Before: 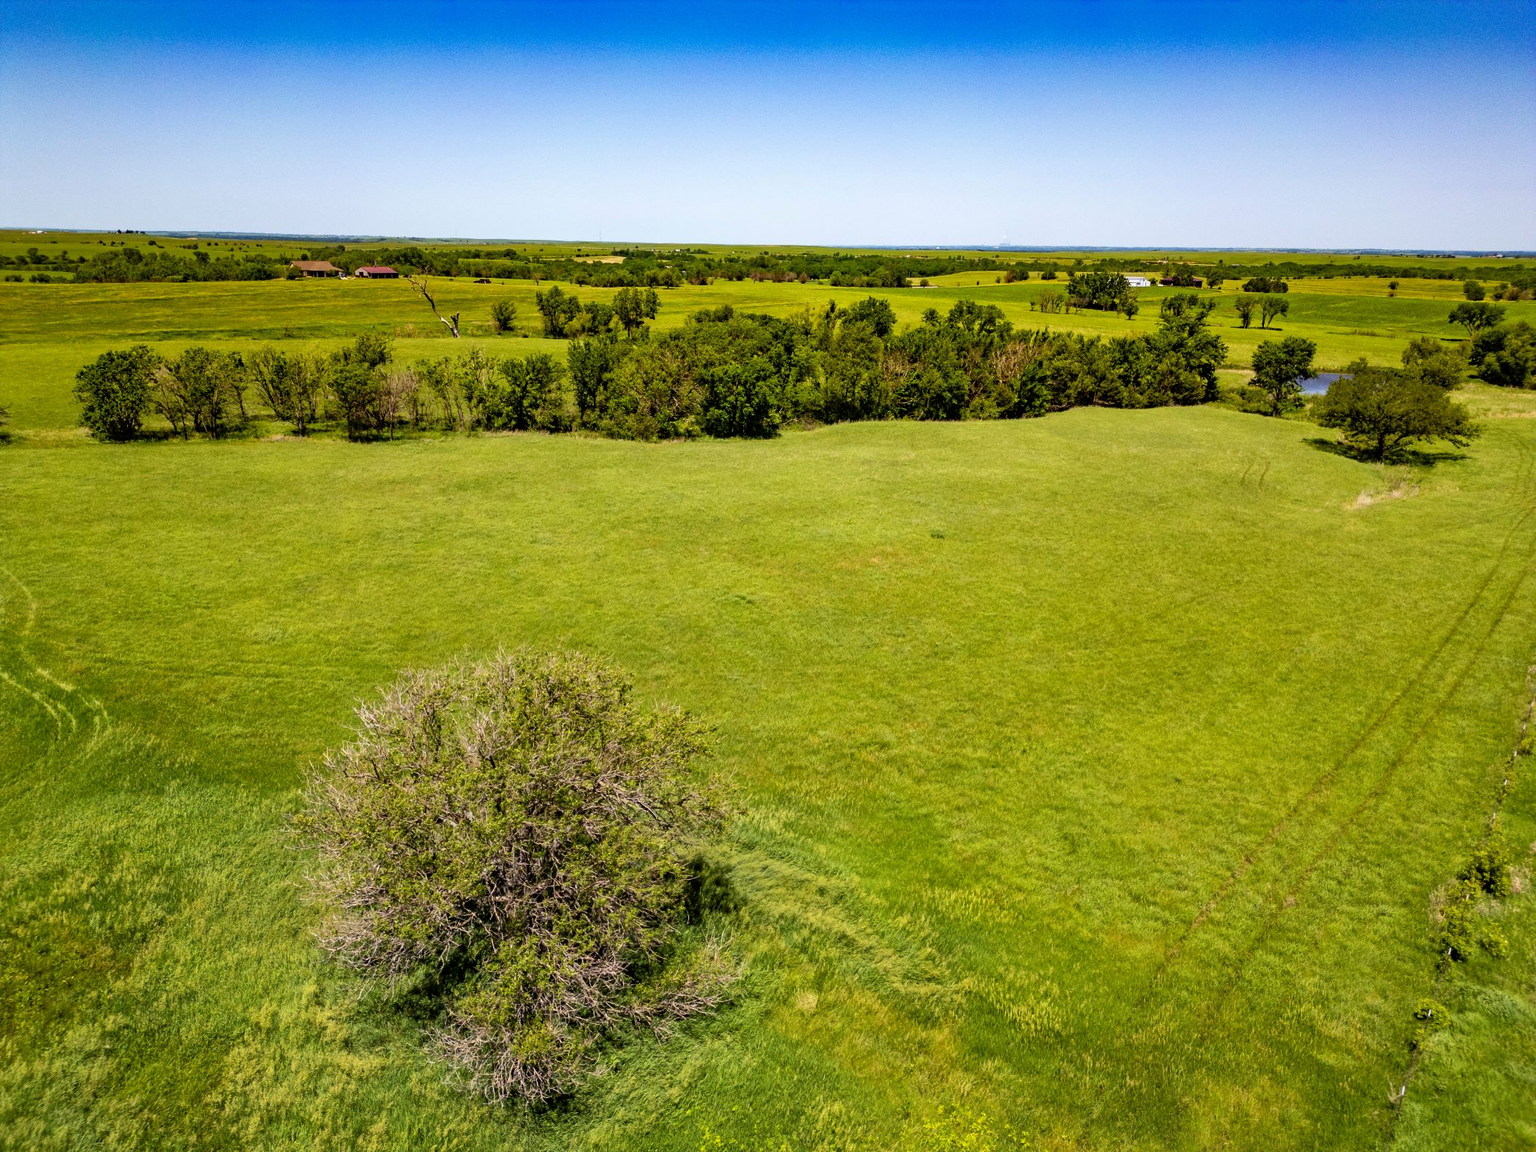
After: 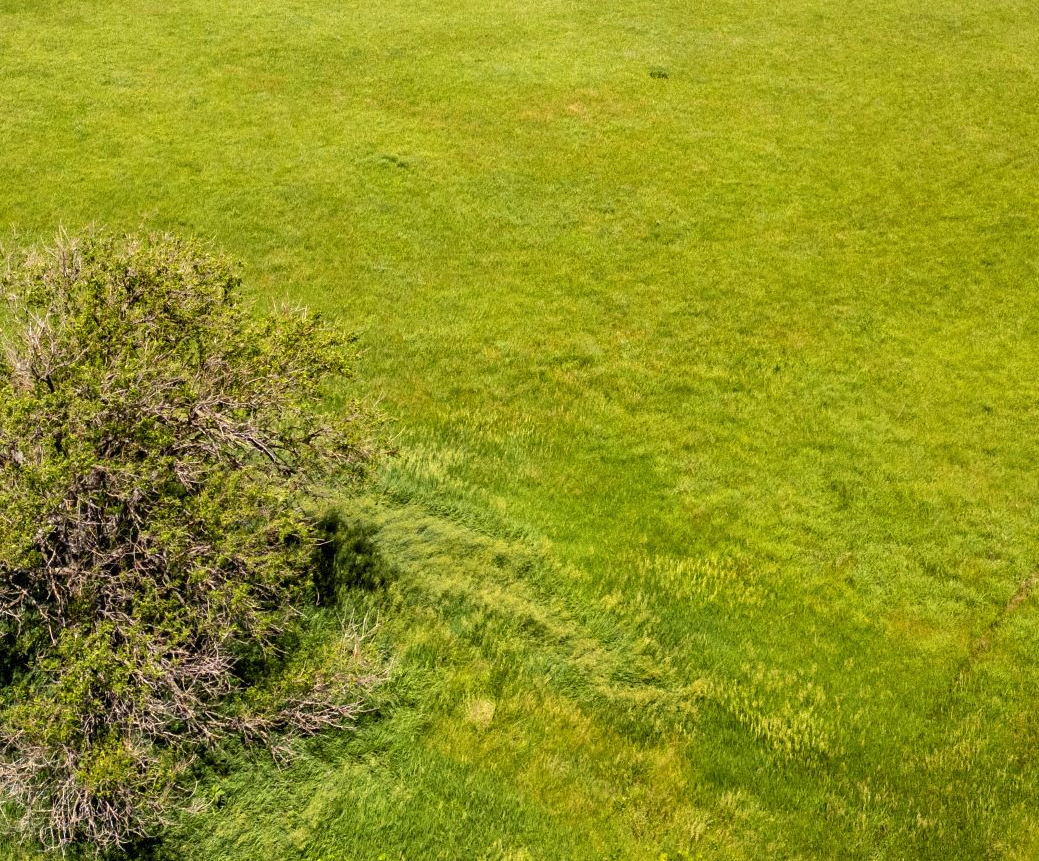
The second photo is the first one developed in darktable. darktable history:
crop: left 29.672%, top 41.786%, right 20.851%, bottom 3.487%
grain: mid-tones bias 0%
exposure: exposure 0.131 EV, compensate highlight preservation false
